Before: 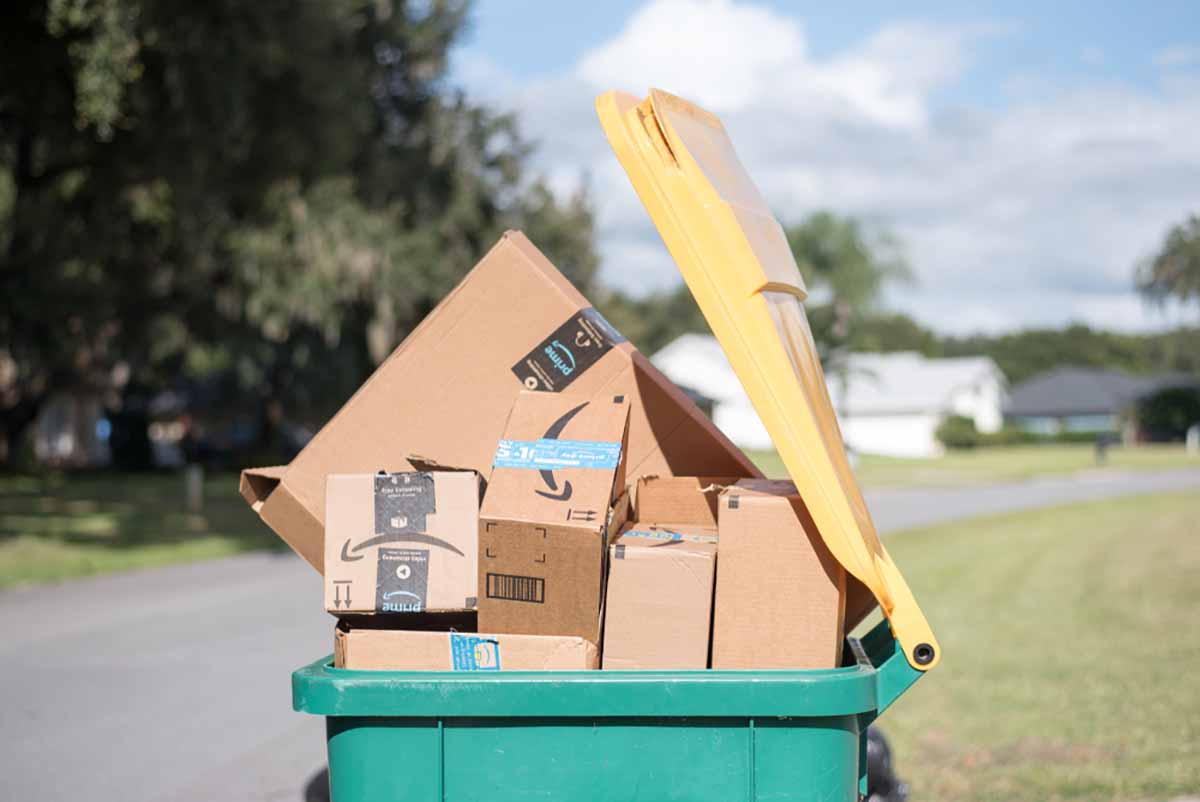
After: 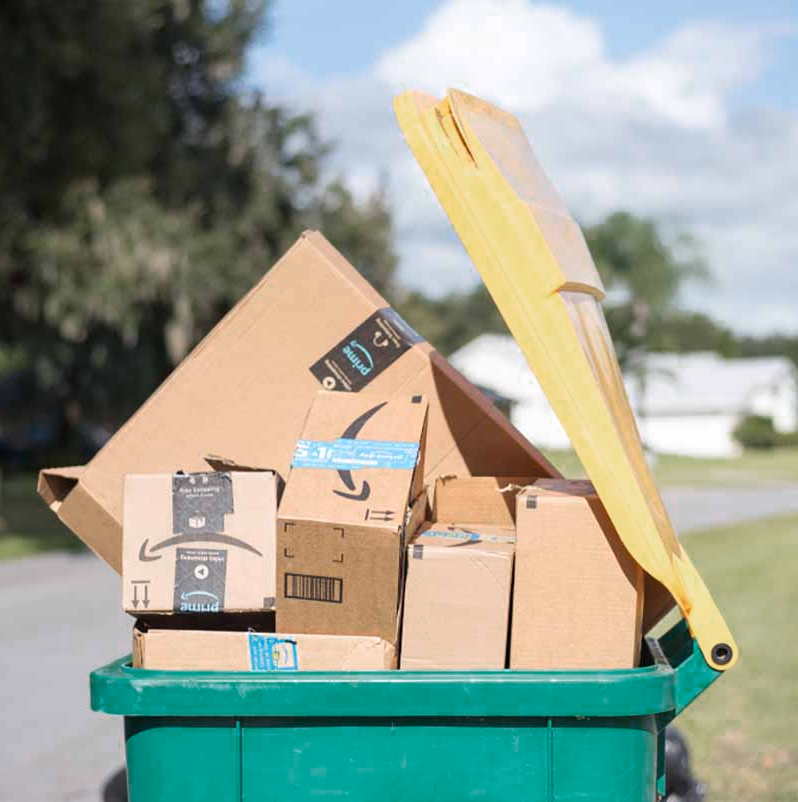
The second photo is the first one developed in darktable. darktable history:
color zones: curves: ch0 [(0, 0.558) (0.143, 0.548) (0.286, 0.447) (0.429, 0.259) (0.571, 0.5) (0.714, 0.5) (0.857, 0.593) (1, 0.558)]; ch1 [(0, 0.543) (0.01, 0.544) (0.12, 0.492) (0.248, 0.458) (0.5, 0.534) (0.748, 0.5) (0.99, 0.469) (1, 0.543)]; ch2 [(0, 0.507) (0.143, 0.522) (0.286, 0.505) (0.429, 0.5) (0.571, 0.5) (0.714, 0.5) (0.857, 0.5) (1, 0.507)]
crop: left 16.899%, right 16.556%
vibrance: on, module defaults
